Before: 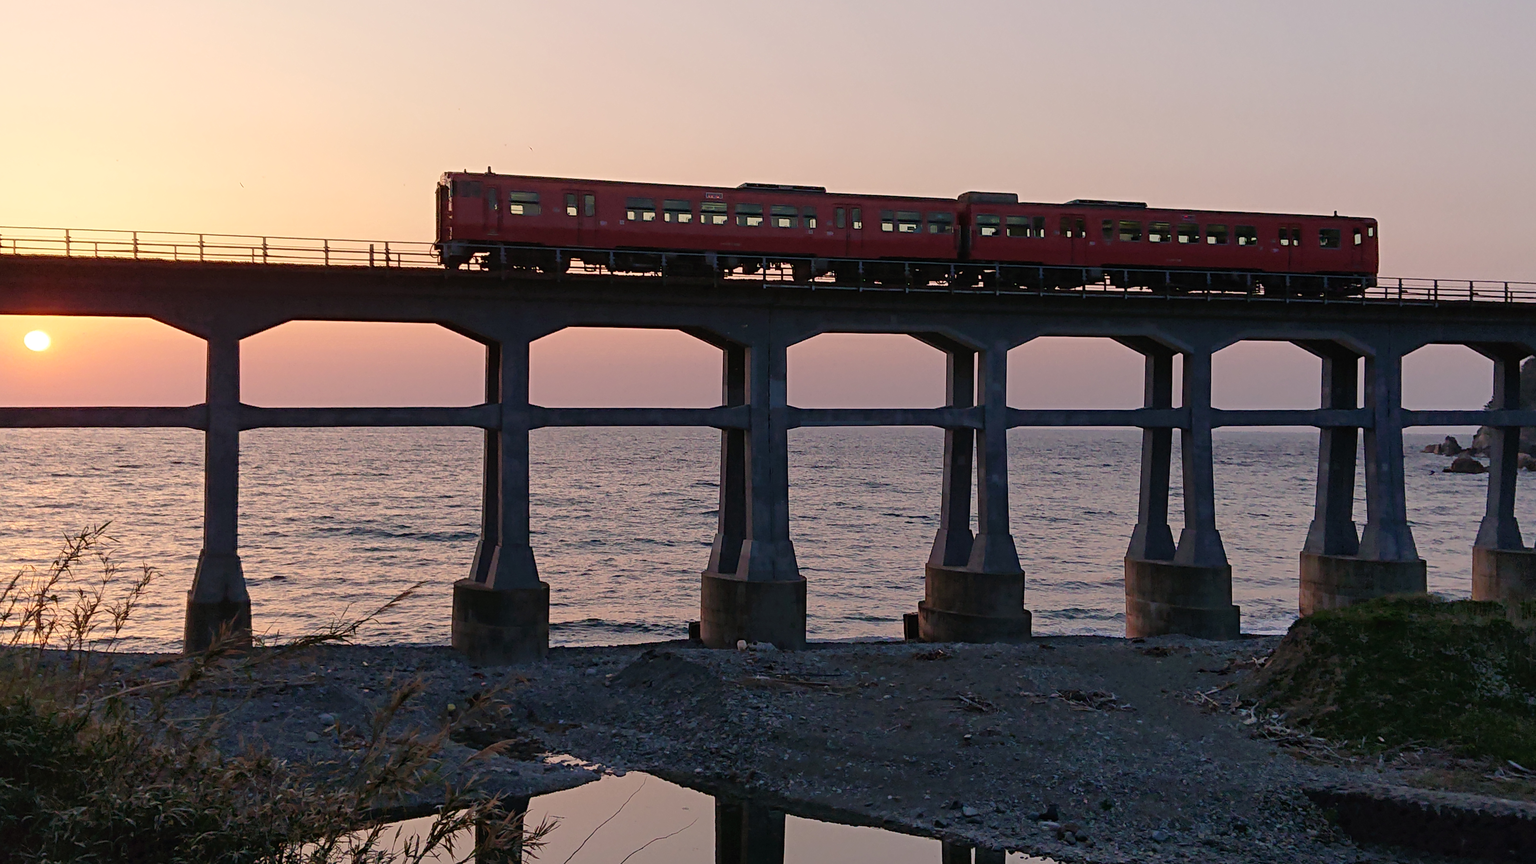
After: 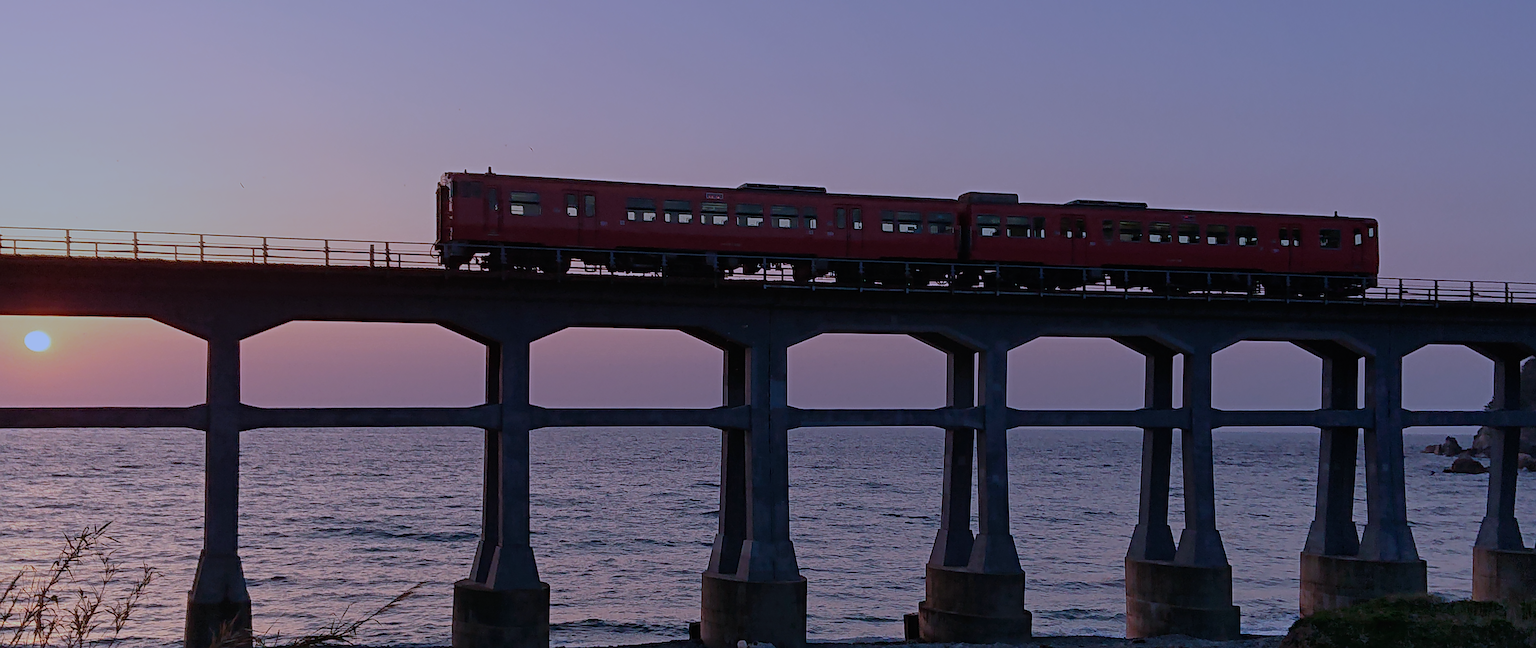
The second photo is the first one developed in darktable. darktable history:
white balance: red 1.066, blue 1.119
crop: bottom 24.967%
color correction: highlights a* -11.71, highlights b* -15.58
sharpen: on, module defaults
graduated density: hue 238.83°, saturation 50%
exposure: black level correction 0, exposure -0.766 EV, compensate highlight preservation false
